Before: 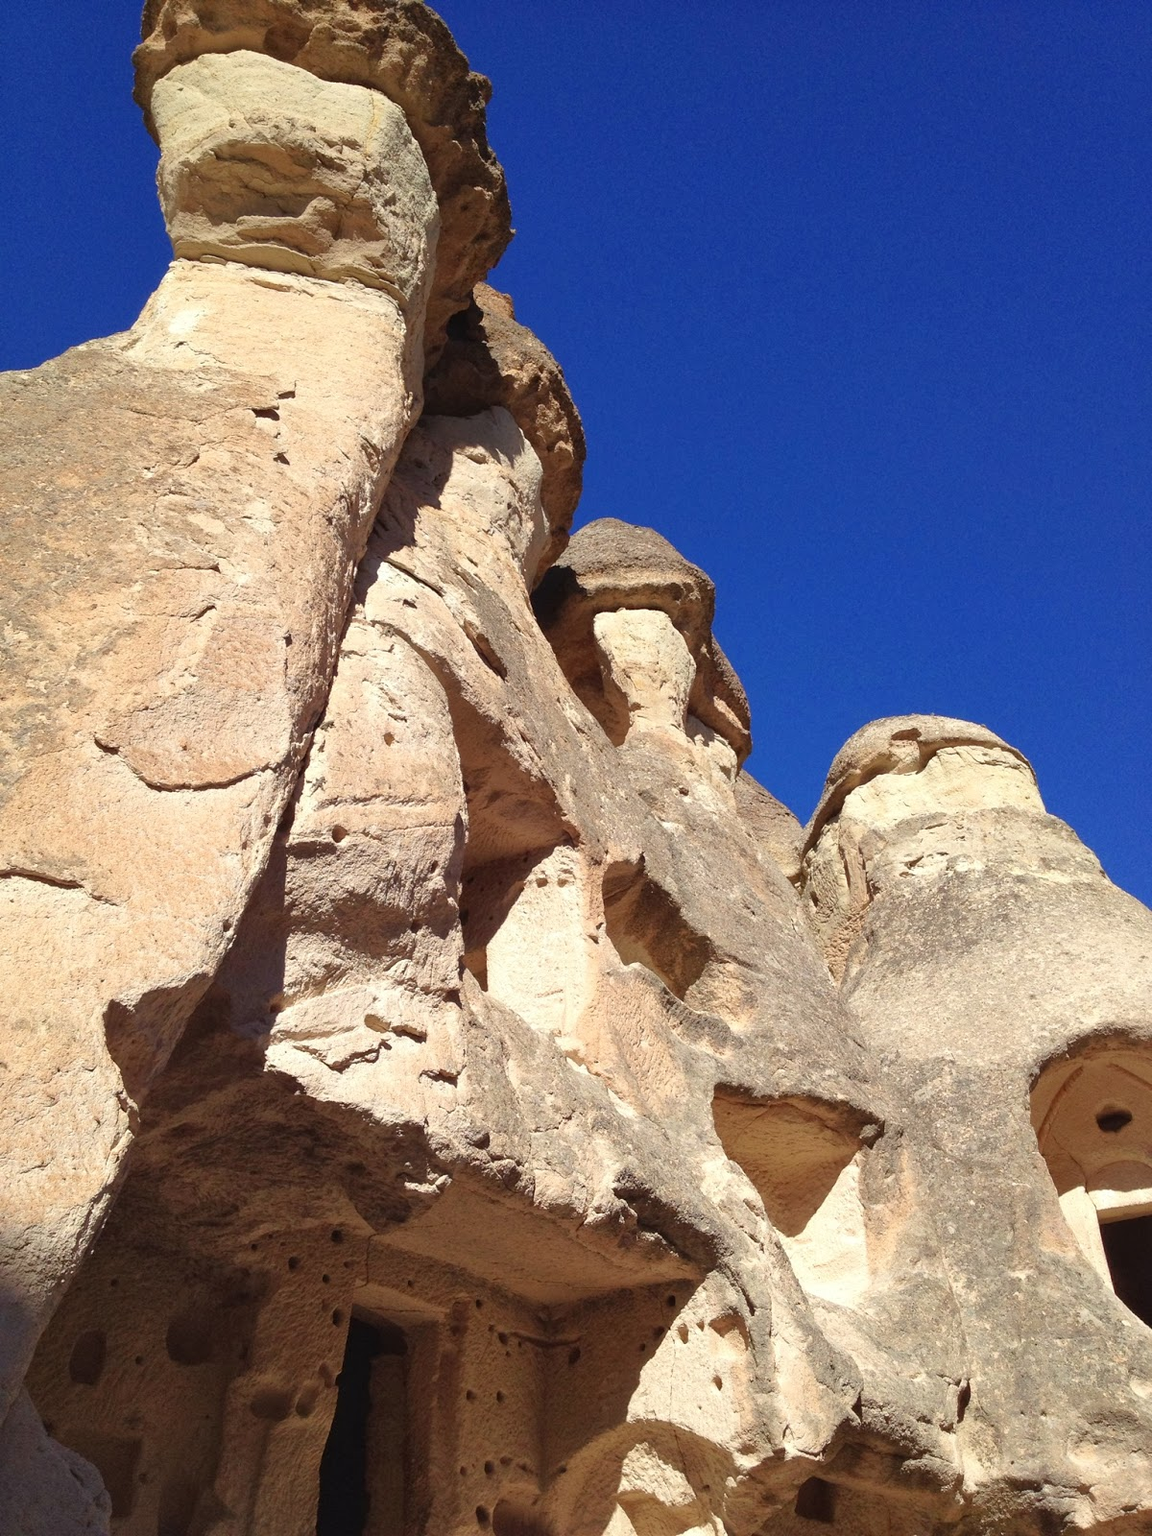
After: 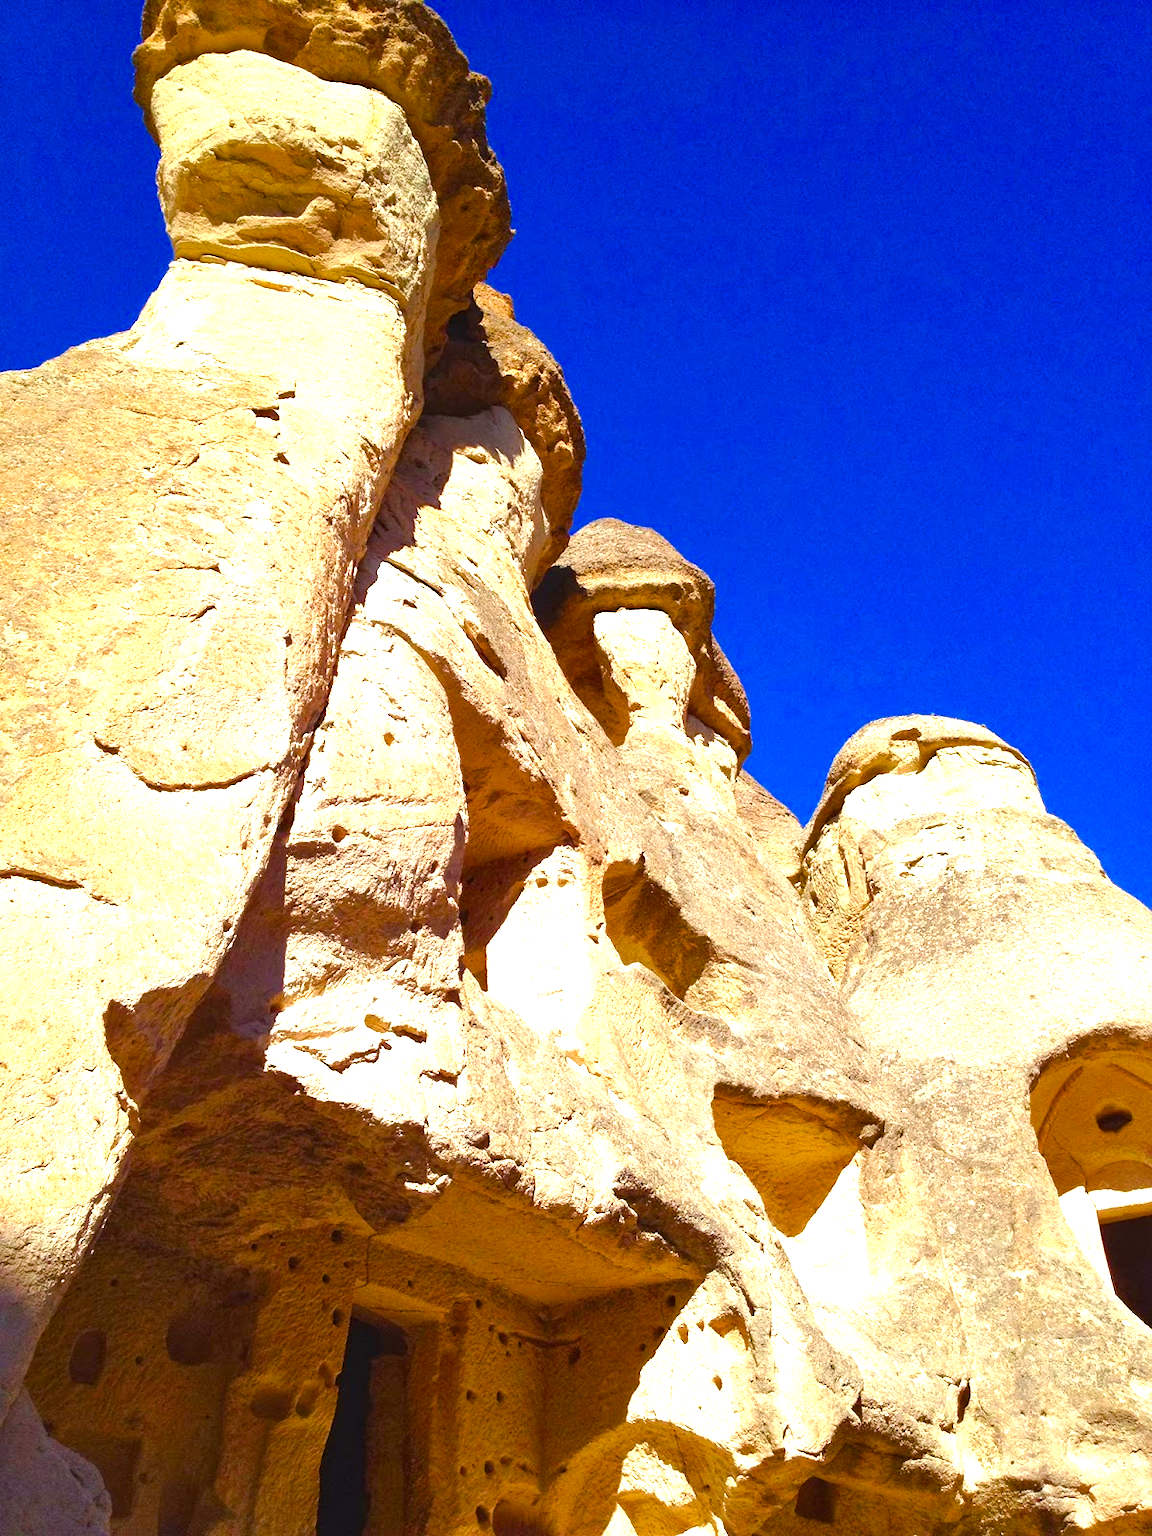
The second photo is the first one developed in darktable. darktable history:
color balance rgb: perceptual saturation grading › global saturation 34.601%, perceptual saturation grading › highlights -29.994%, perceptual saturation grading › shadows 35.978%, perceptual brilliance grading › global brilliance 29.896%, global vibrance 39.541%
